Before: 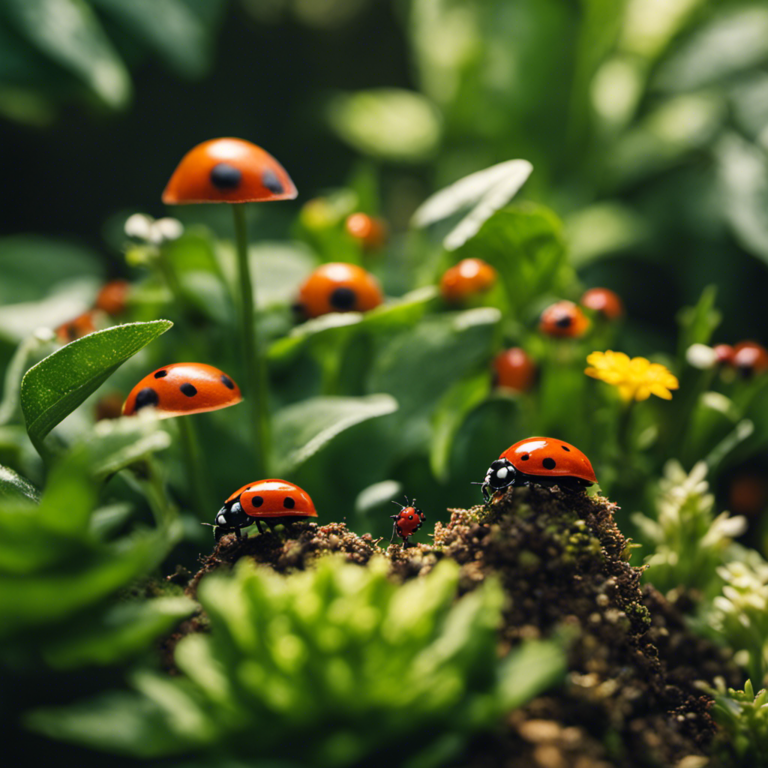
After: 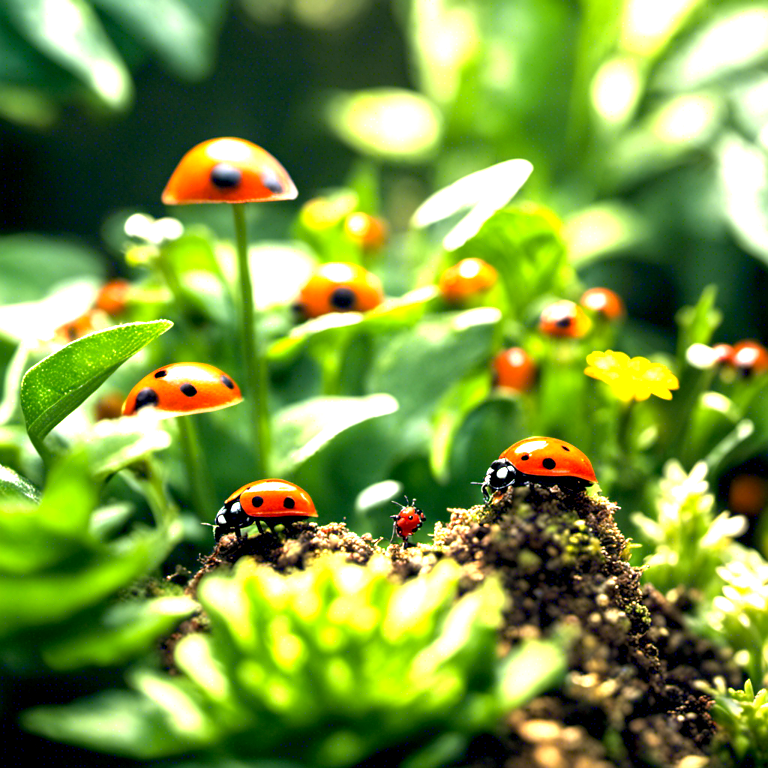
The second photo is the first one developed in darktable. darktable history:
exposure: black level correction 0.005, exposure 2.074 EV, compensate exposure bias true, compensate highlight preservation false
